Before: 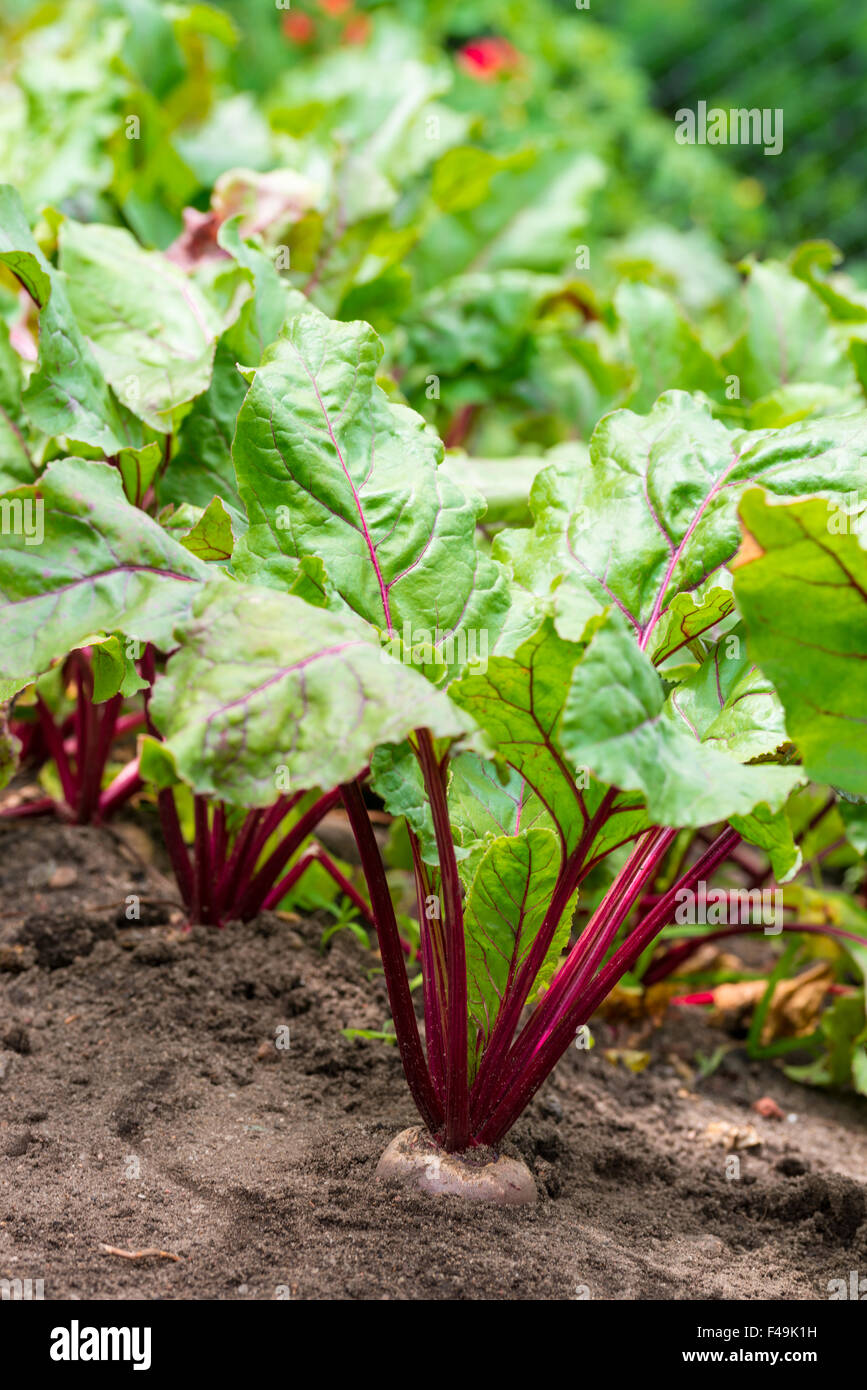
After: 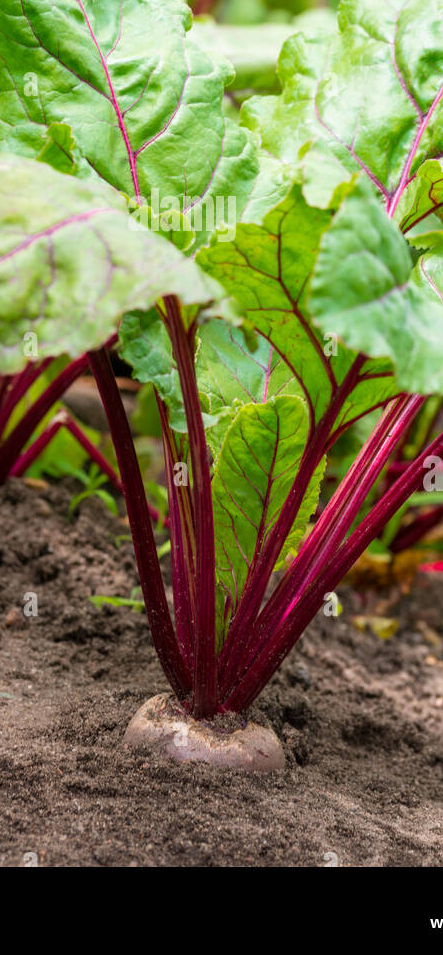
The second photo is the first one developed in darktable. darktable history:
crop and rotate: left 29.08%, top 31.242%, right 19.803%
